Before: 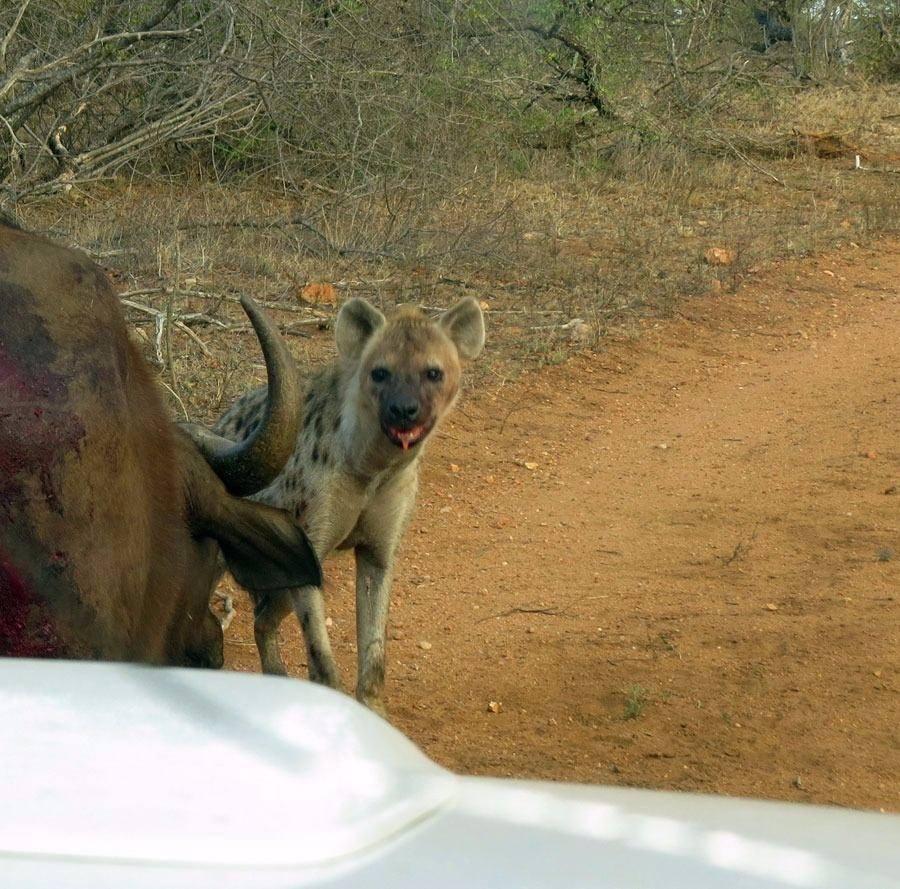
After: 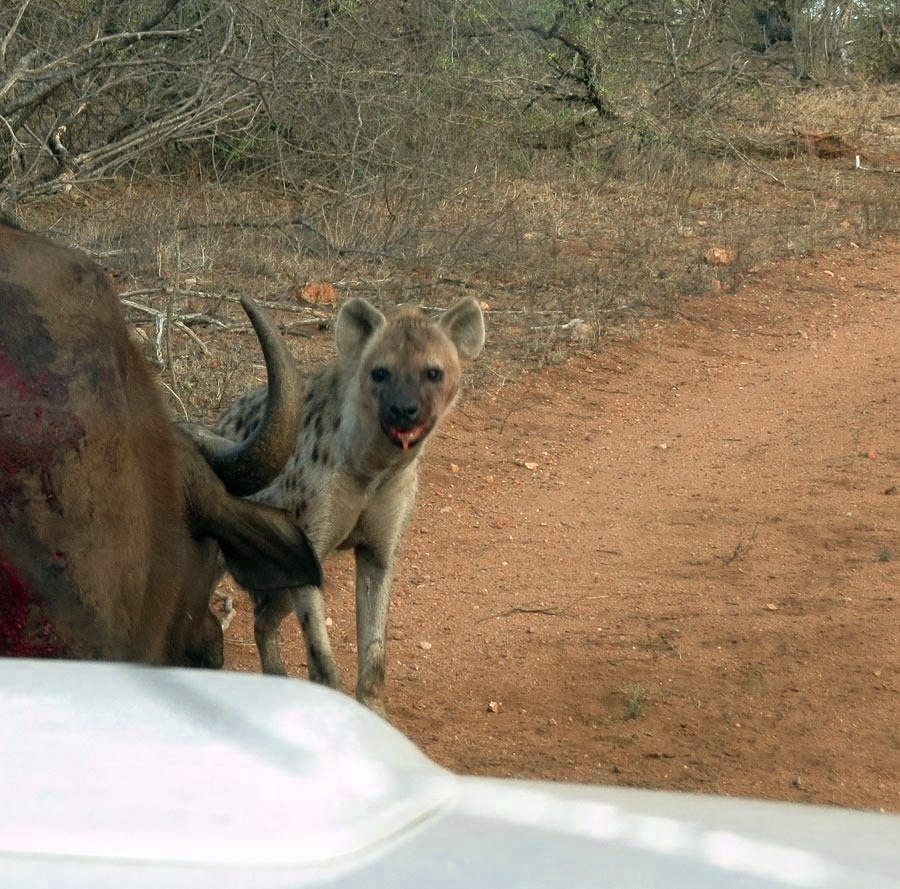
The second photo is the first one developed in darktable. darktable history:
base curve: curves: ch0 [(0, 0) (0.303, 0.277) (1, 1)]
color zones: curves: ch0 [(0, 0.473) (0.001, 0.473) (0.226, 0.548) (0.4, 0.589) (0.525, 0.54) (0.728, 0.403) (0.999, 0.473) (1, 0.473)]; ch1 [(0, 0.619) (0.001, 0.619) (0.234, 0.388) (0.4, 0.372) (0.528, 0.422) (0.732, 0.53) (0.999, 0.619) (1, 0.619)]; ch2 [(0, 0.547) (0.001, 0.547) (0.226, 0.45) (0.4, 0.525) (0.525, 0.585) (0.8, 0.511) (0.999, 0.547) (1, 0.547)]
